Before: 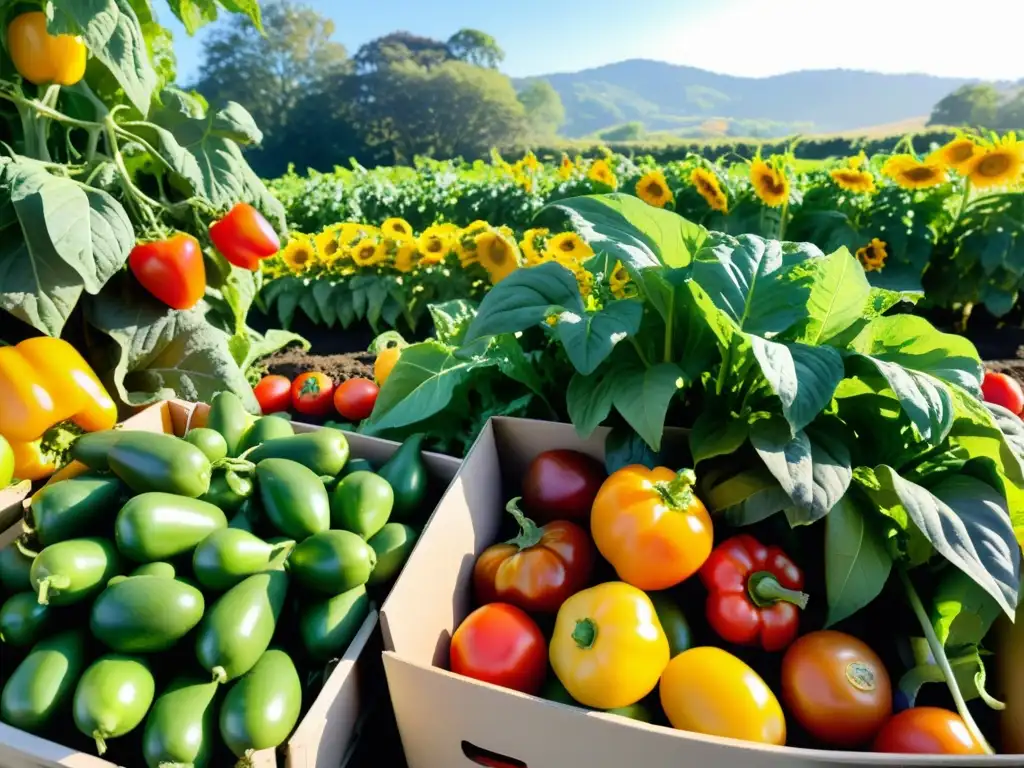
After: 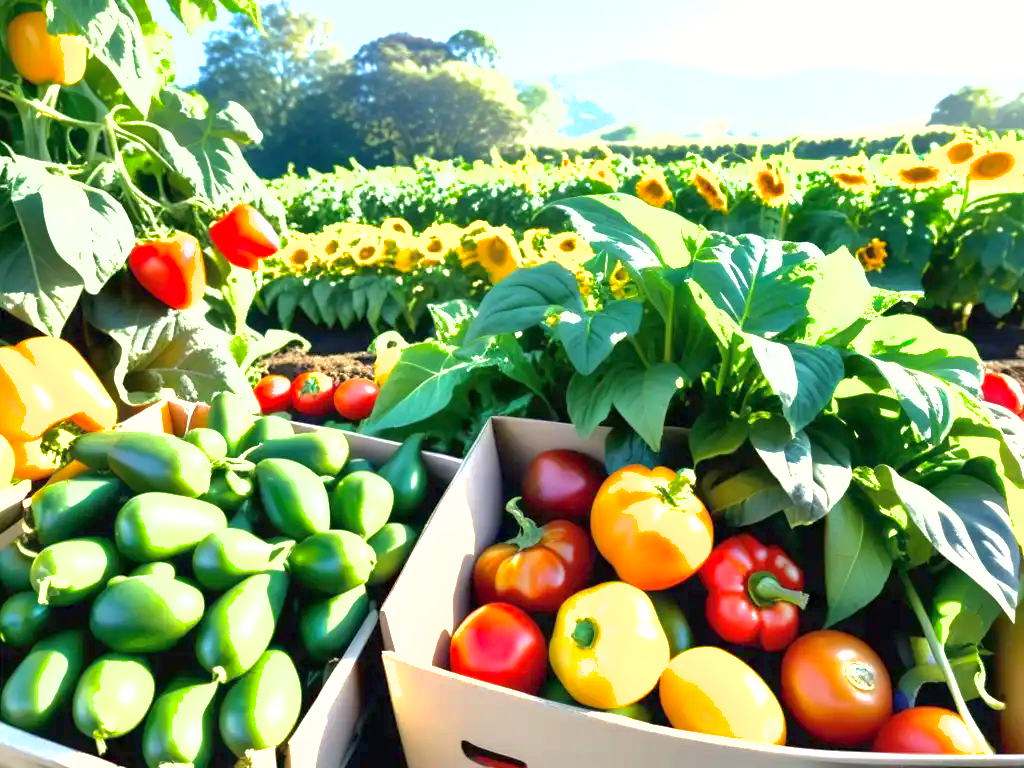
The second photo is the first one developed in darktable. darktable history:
exposure: exposure 1.223 EV, compensate highlight preservation false
shadows and highlights: on, module defaults
white balance: red 1.009, blue 0.985
